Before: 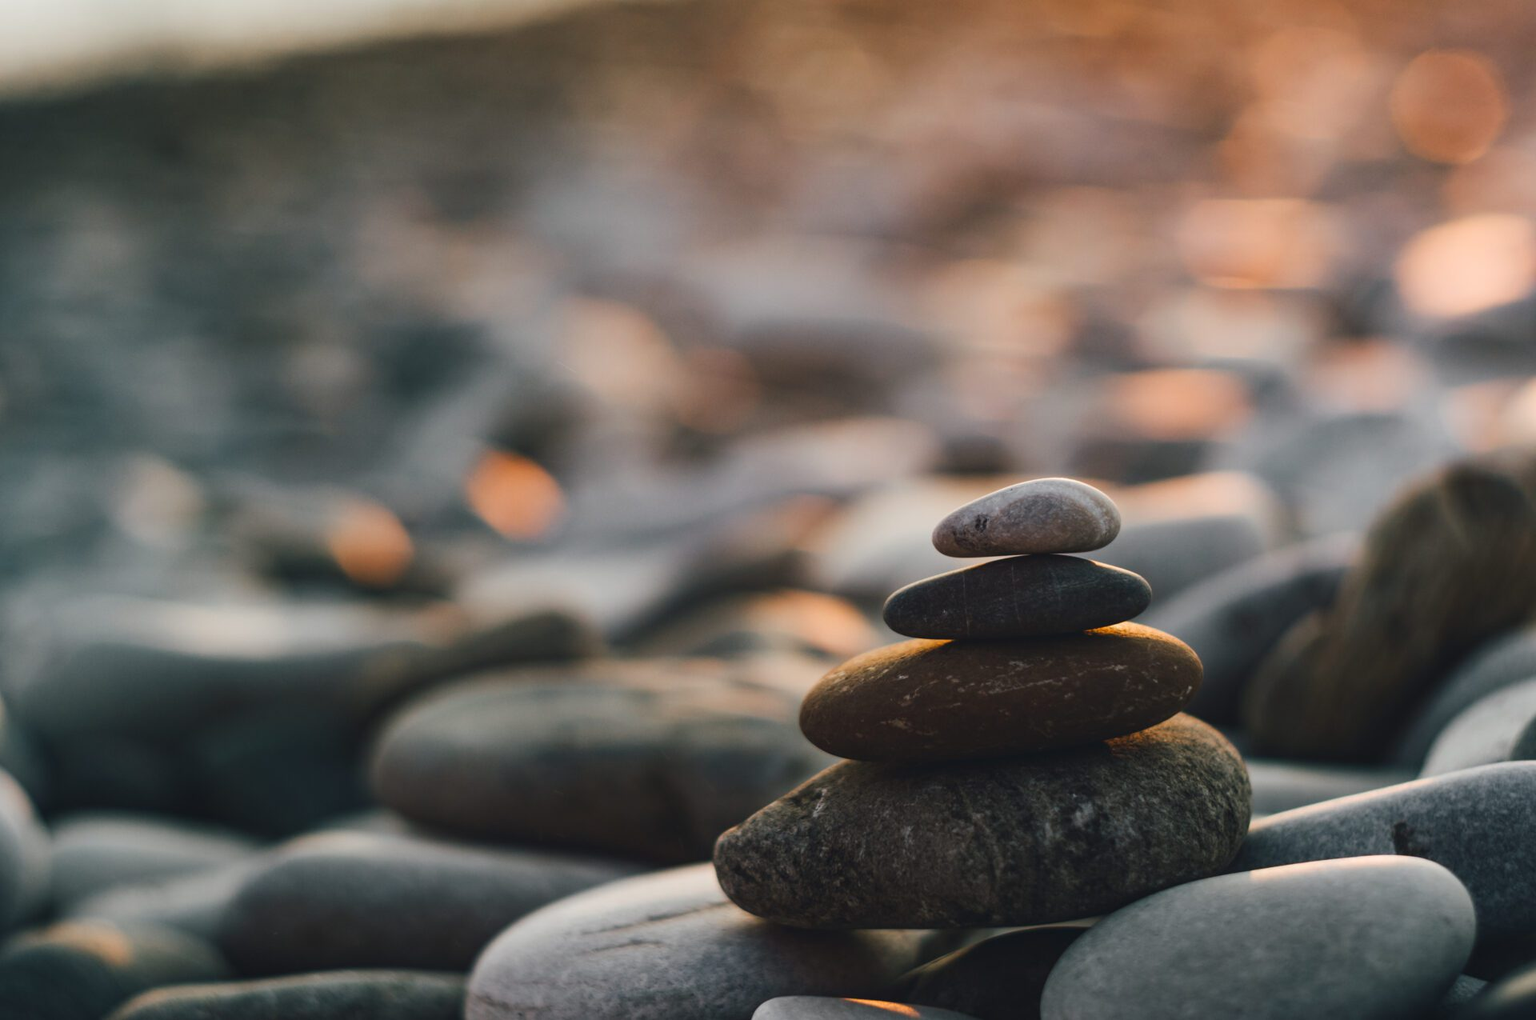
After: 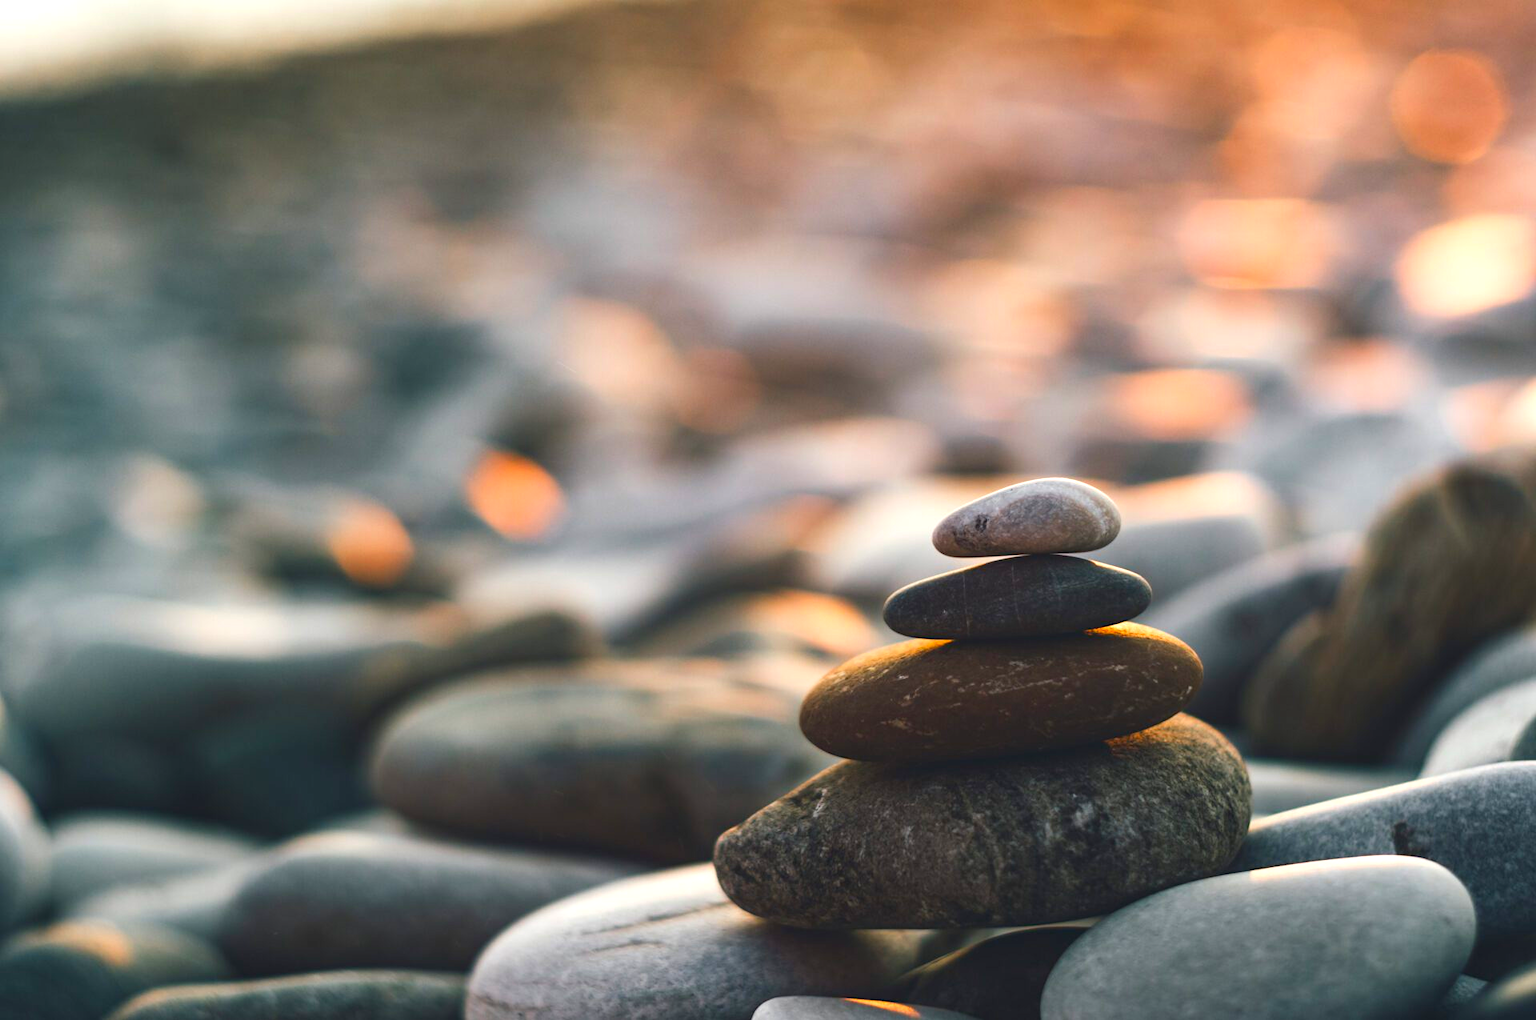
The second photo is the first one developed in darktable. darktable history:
exposure: black level correction 0, exposure 0.694 EV, compensate highlight preservation false
color correction: highlights b* 0.046, saturation 1.26
